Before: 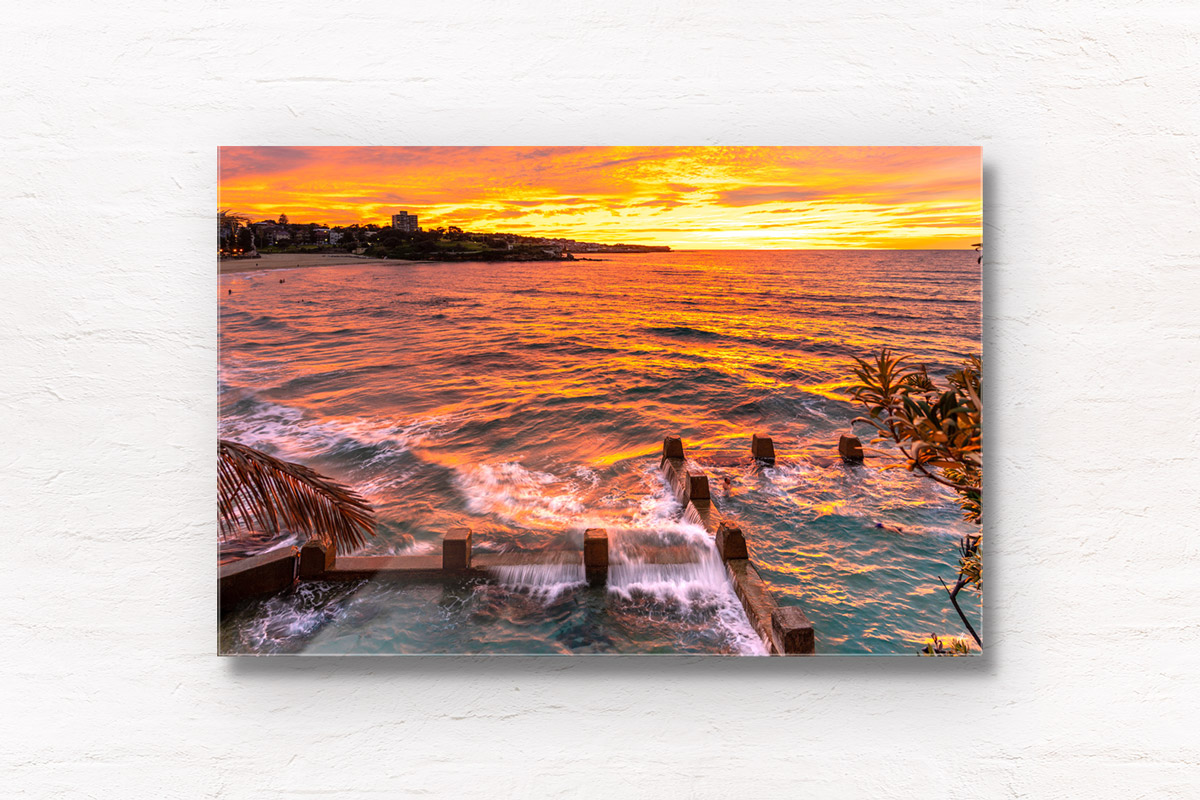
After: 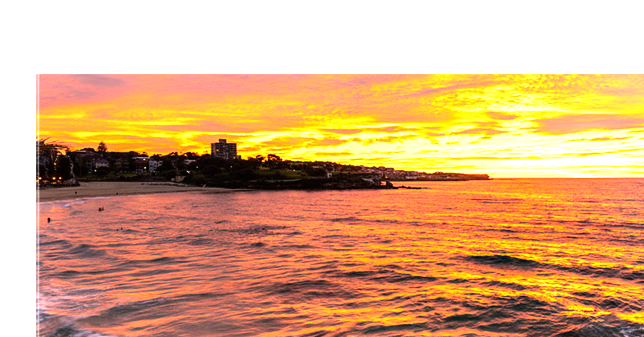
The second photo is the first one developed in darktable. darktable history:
crop: left 15.131%, top 9.074%, right 31.126%, bottom 48.788%
tone equalizer: -8 EV -1.11 EV, -7 EV -1.02 EV, -6 EV -0.891 EV, -5 EV -0.59 EV, -3 EV 0.56 EV, -2 EV 0.855 EV, -1 EV 0.986 EV, +0 EV 1.07 EV, smoothing diameter 2.2%, edges refinement/feathering 15.99, mask exposure compensation -1.57 EV, filter diffusion 5
exposure: exposure -0.142 EV, compensate highlight preservation false
